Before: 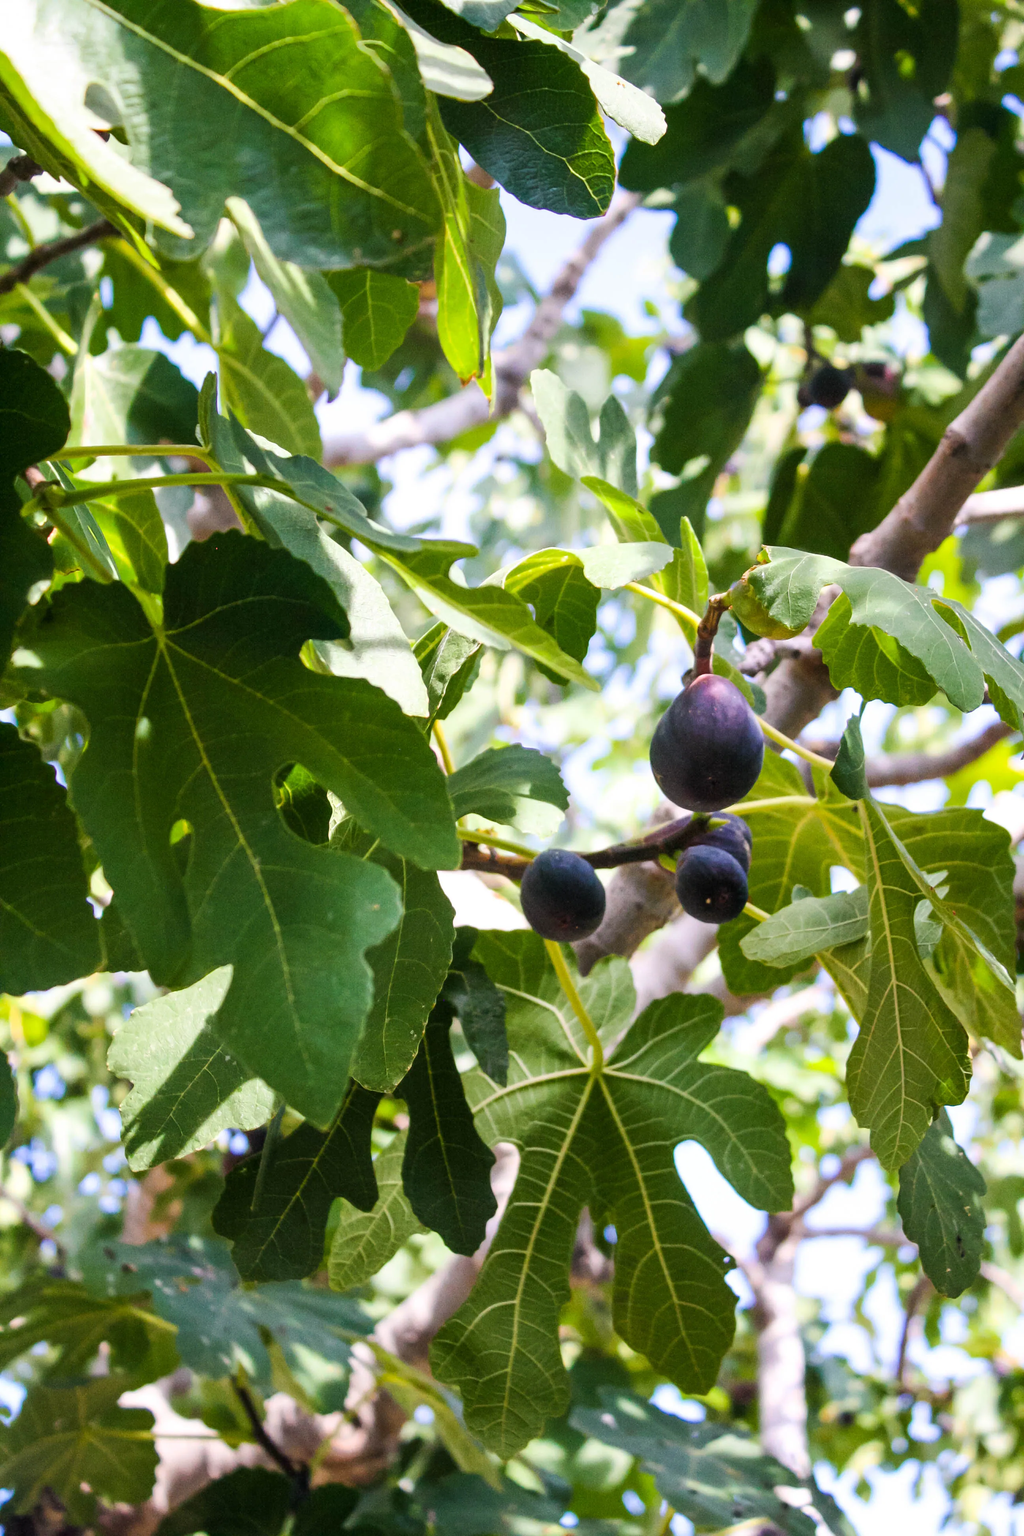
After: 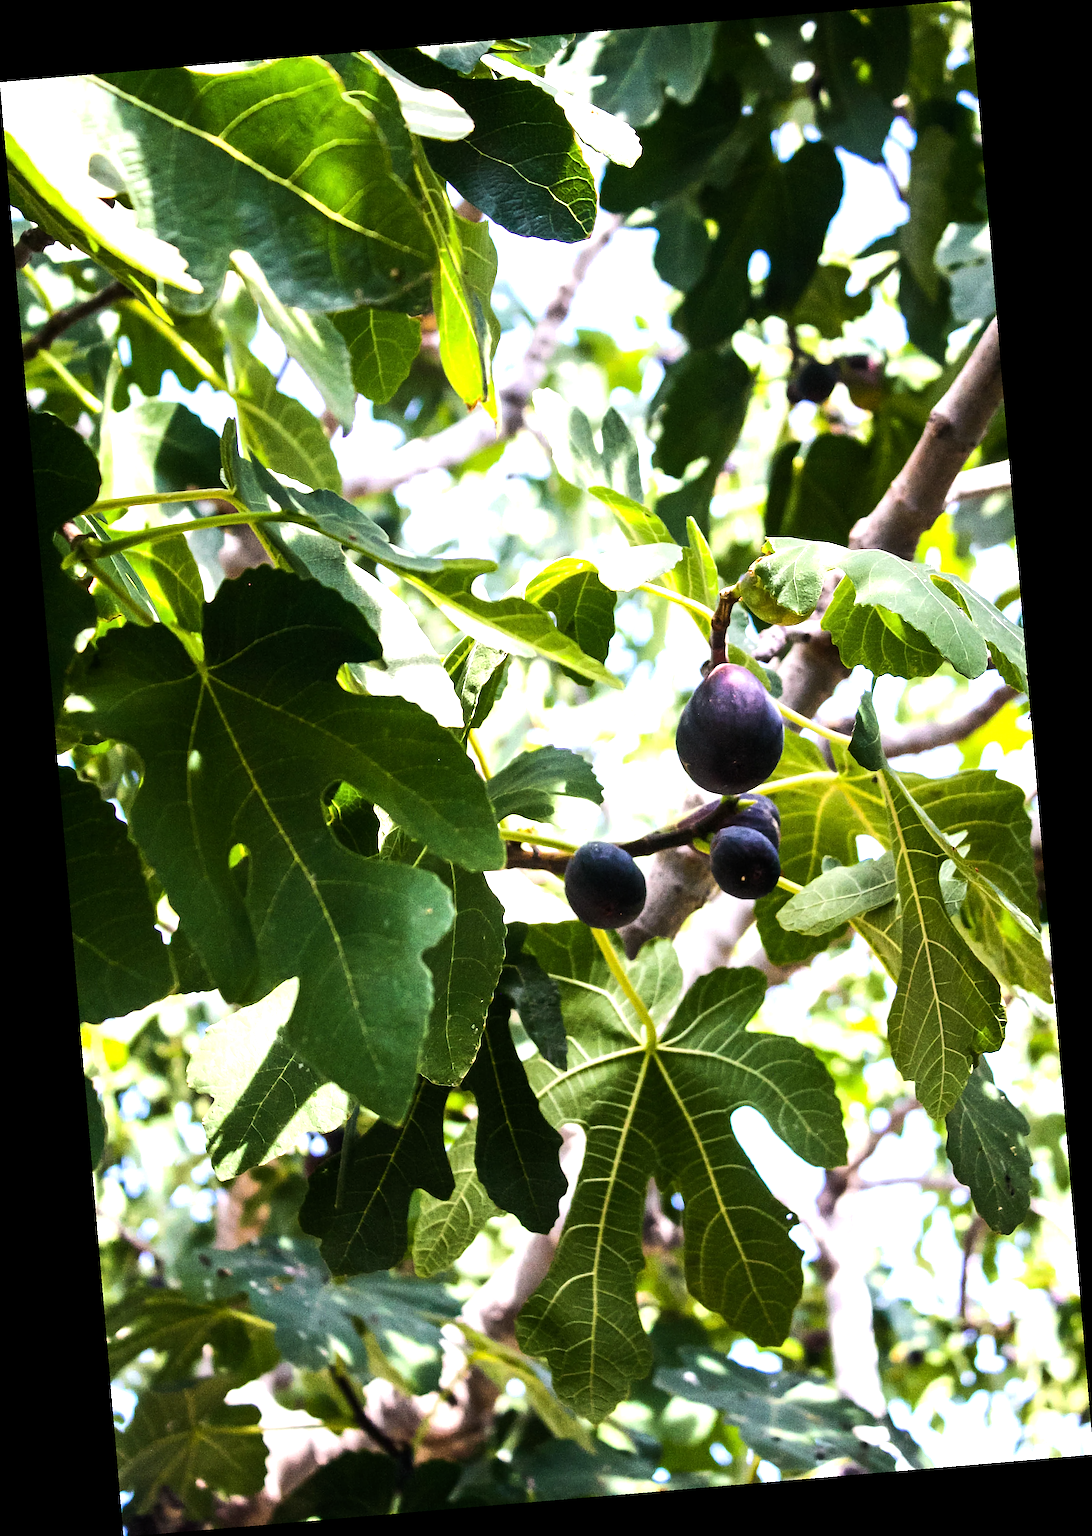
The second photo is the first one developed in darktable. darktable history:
sharpen: on, module defaults
exposure: exposure -0.064 EV, compensate highlight preservation false
tone equalizer: -8 EV -1.08 EV, -7 EV -1.01 EV, -6 EV -0.867 EV, -5 EV -0.578 EV, -3 EV 0.578 EV, -2 EV 0.867 EV, -1 EV 1.01 EV, +0 EV 1.08 EV, edges refinement/feathering 500, mask exposure compensation -1.57 EV, preserve details no
rotate and perspective: rotation -4.86°, automatic cropping off
